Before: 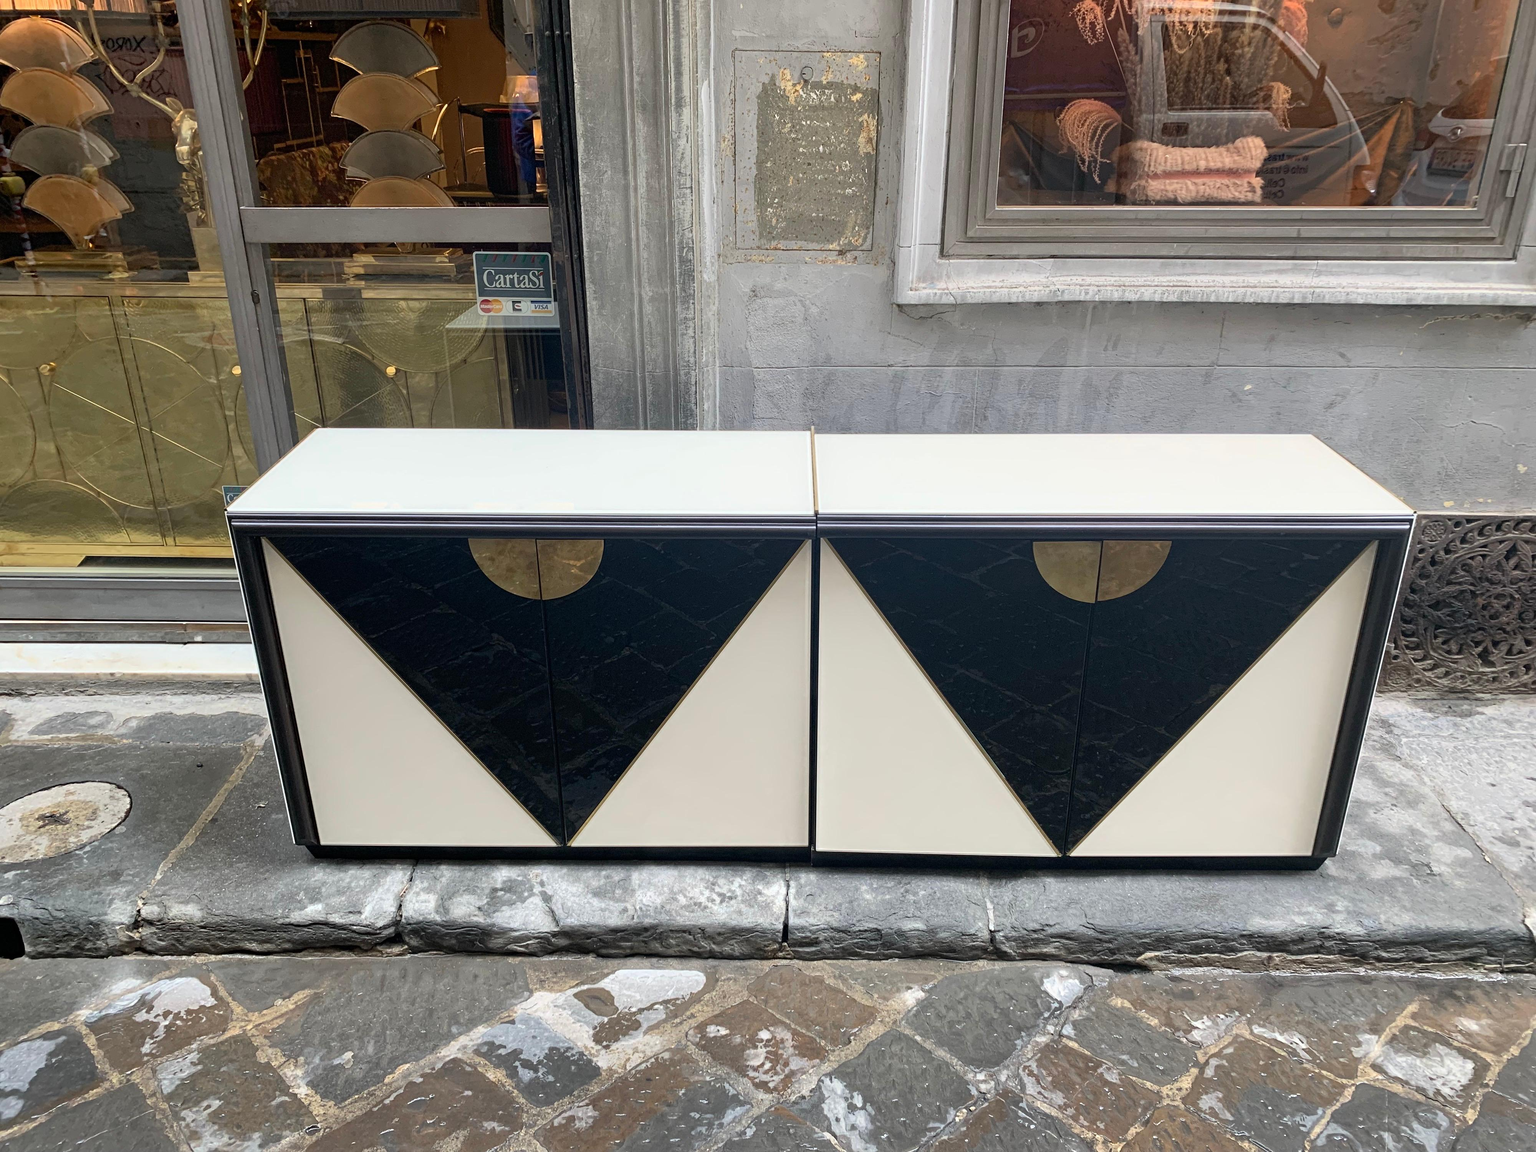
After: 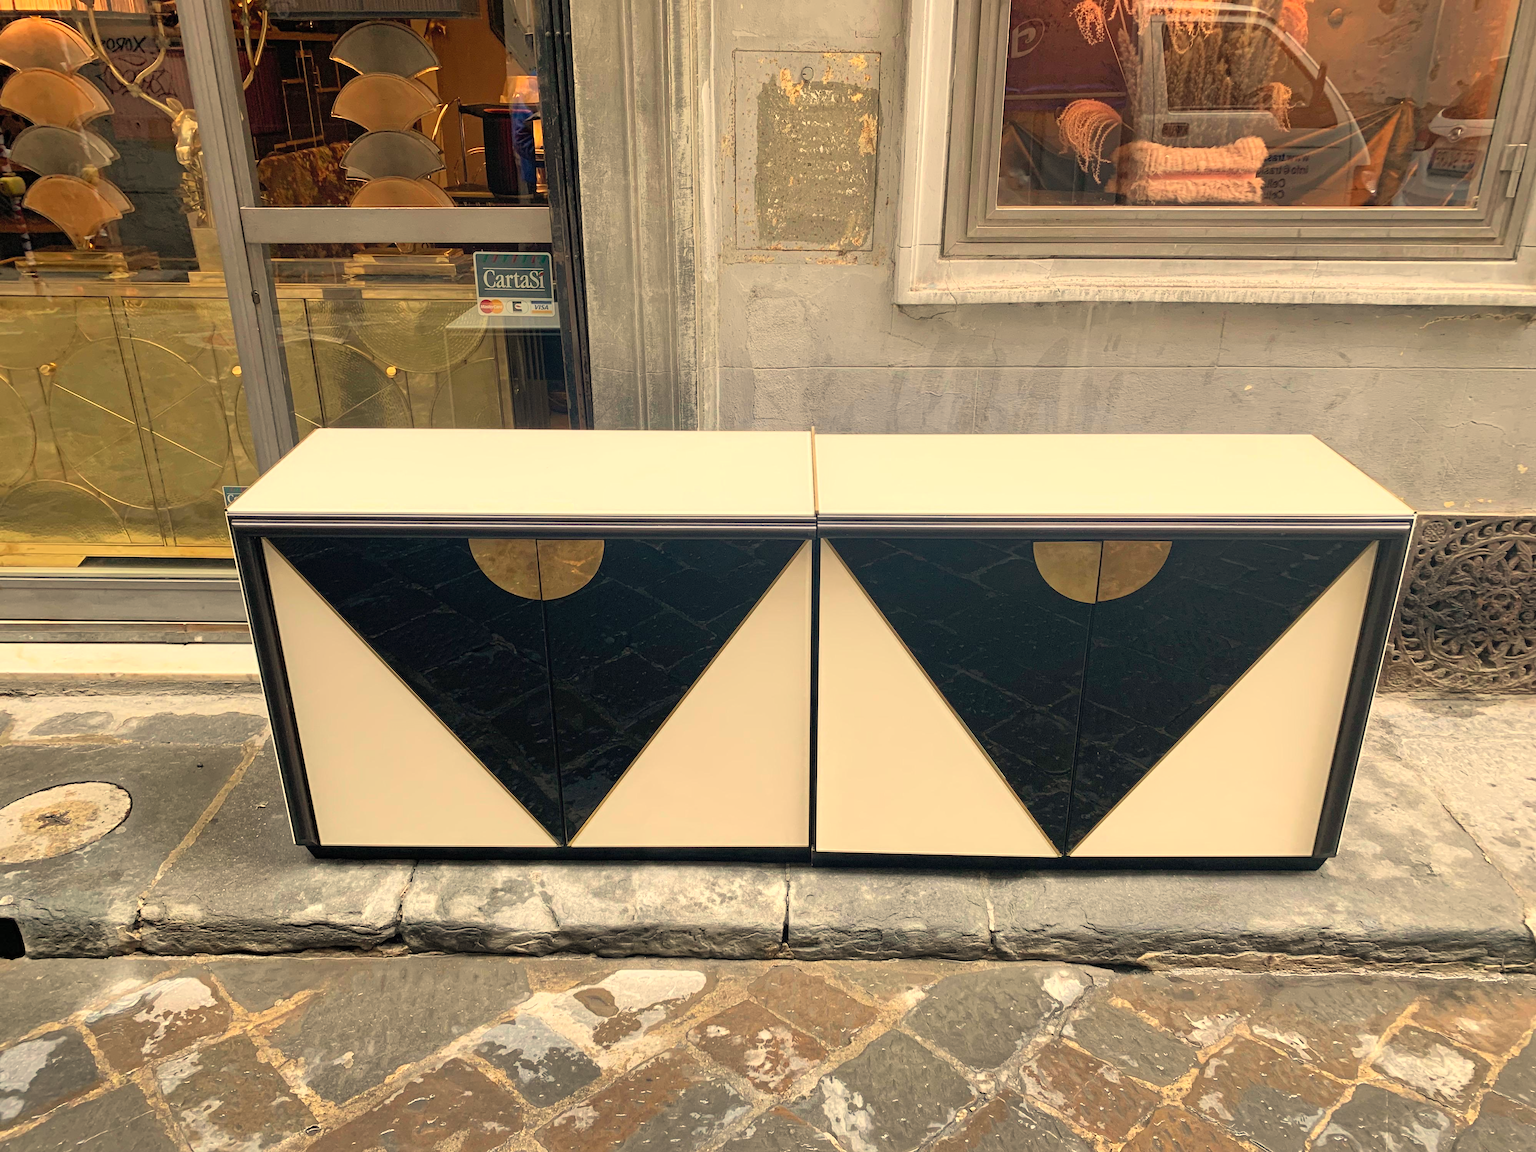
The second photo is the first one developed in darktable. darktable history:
contrast brightness saturation: brightness 0.09, saturation 0.19
white balance: red 1.123, blue 0.83
